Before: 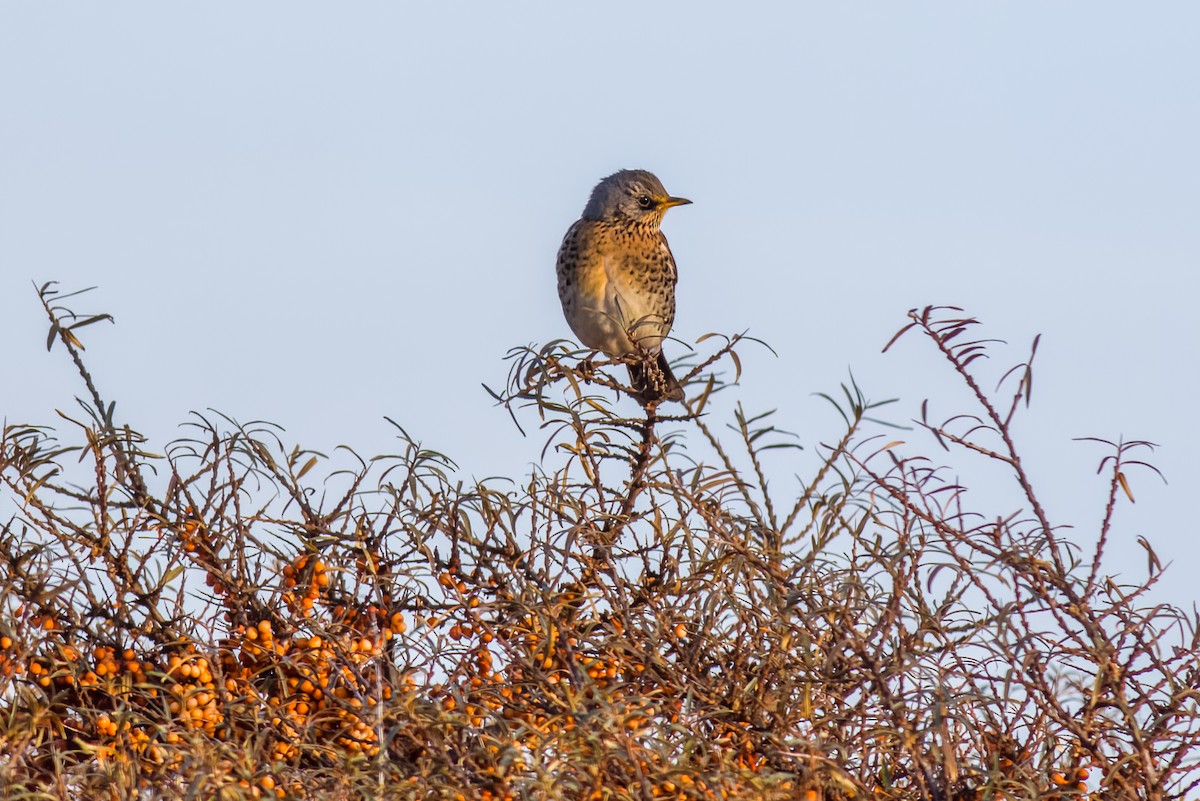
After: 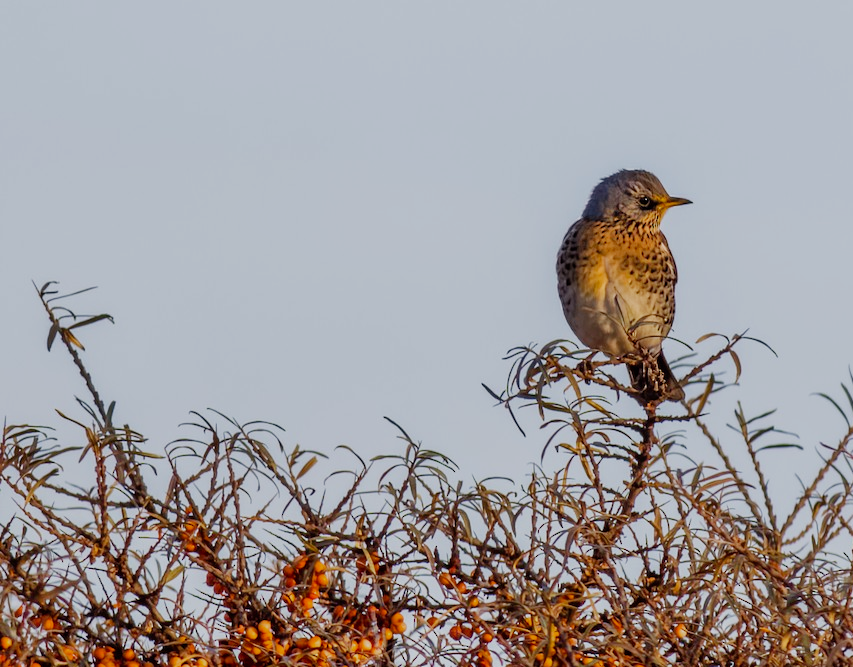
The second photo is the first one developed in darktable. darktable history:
filmic rgb: black relative exposure -16 EV, white relative exposure 5.31 EV, hardness 5.9, contrast 1.25, preserve chrominance no, color science v5 (2021)
crop: right 28.885%, bottom 16.626%
tone equalizer: -8 EV 0.25 EV, -7 EV 0.417 EV, -6 EV 0.417 EV, -5 EV 0.25 EV, -3 EV -0.25 EV, -2 EV -0.417 EV, -1 EV -0.417 EV, +0 EV -0.25 EV, edges refinement/feathering 500, mask exposure compensation -1.57 EV, preserve details guided filter
